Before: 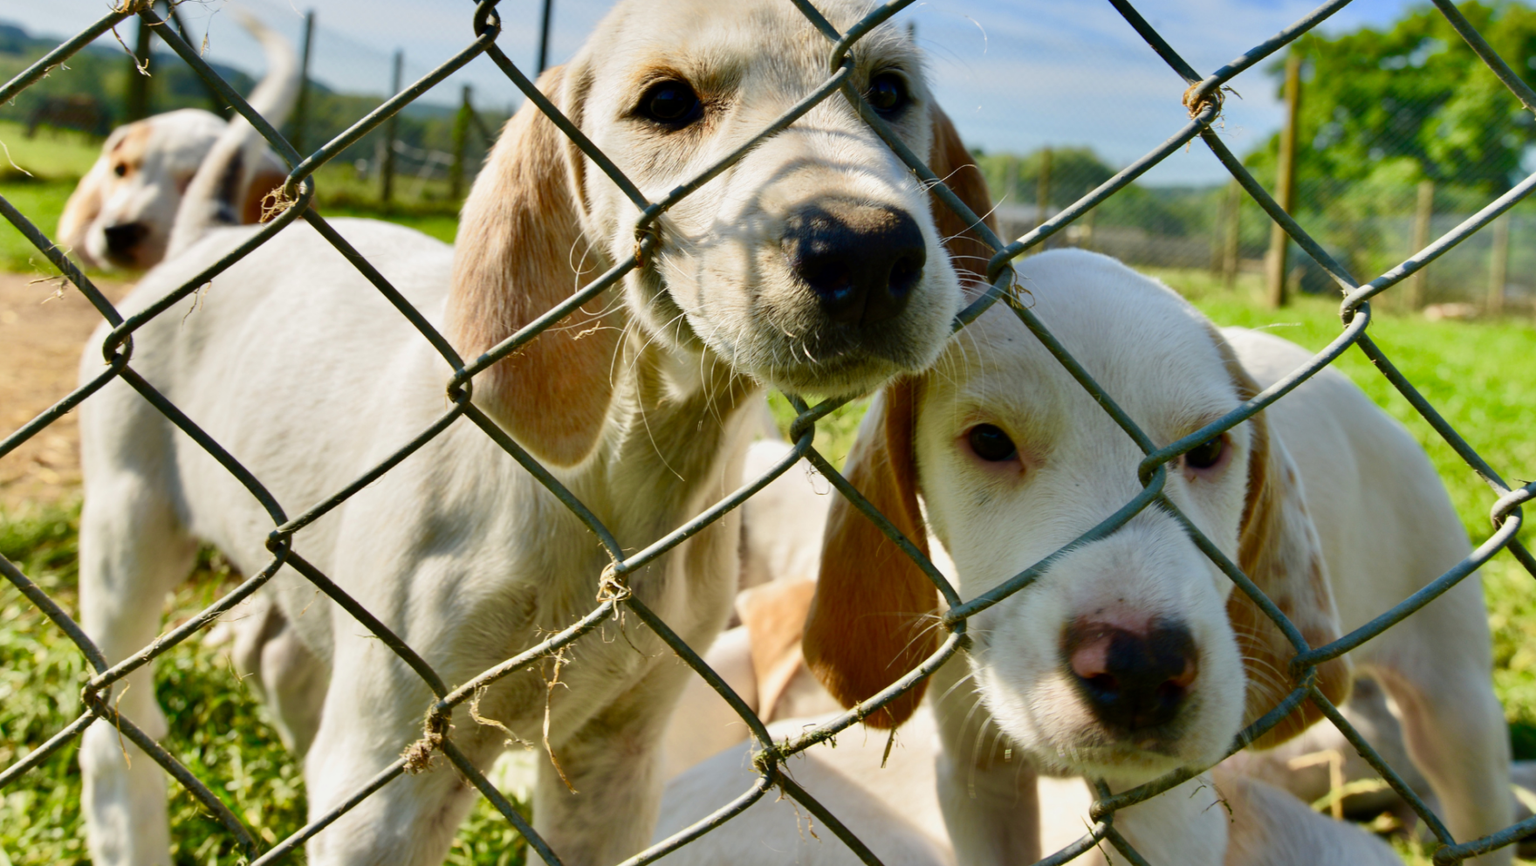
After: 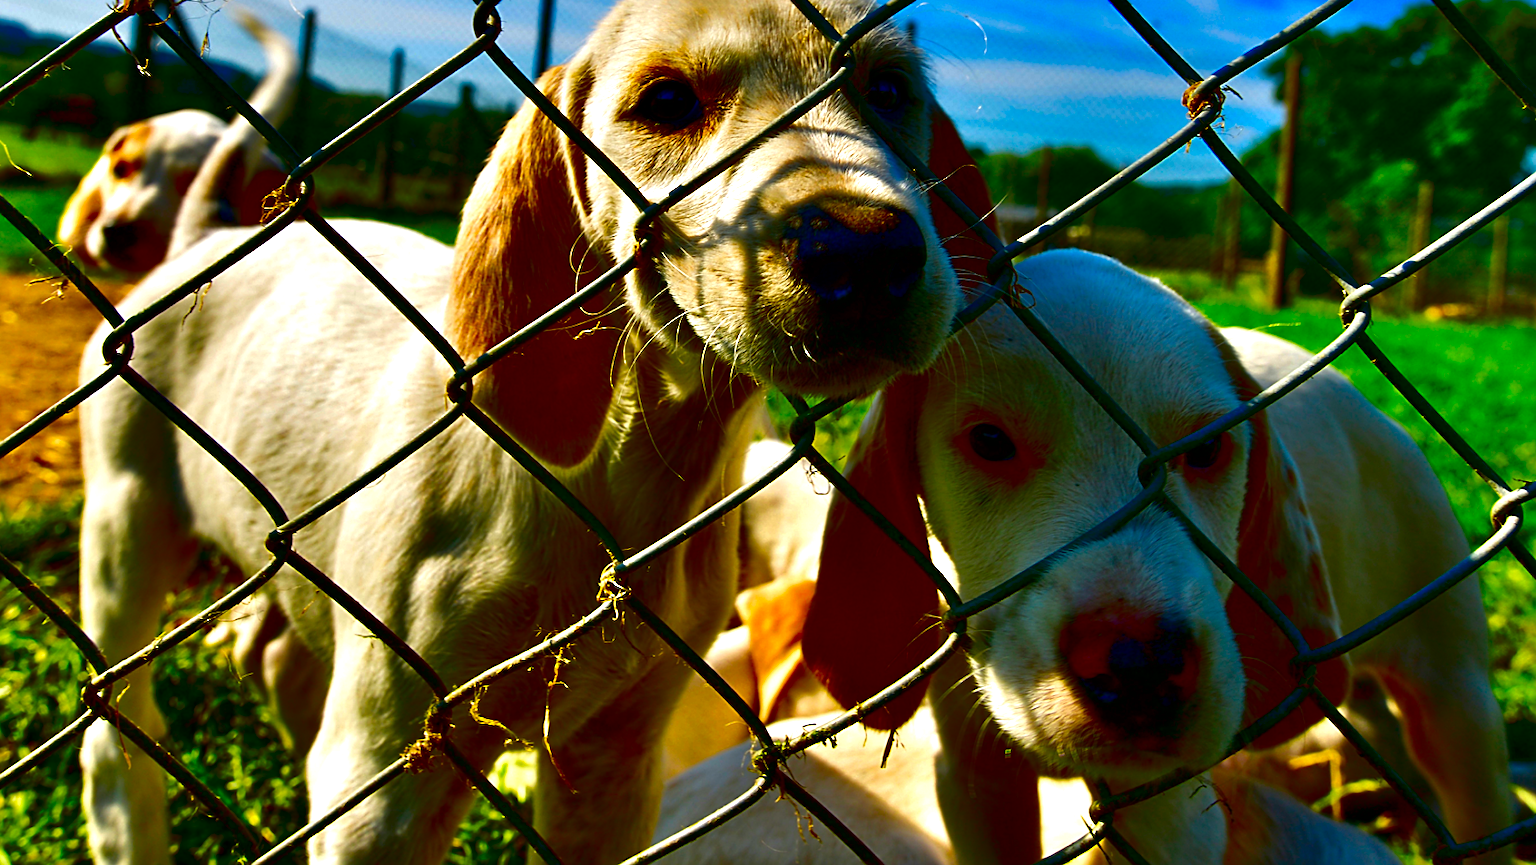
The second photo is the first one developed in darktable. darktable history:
sharpen: on, module defaults
contrast brightness saturation: brightness -1, saturation 1
rotate and perspective: automatic cropping off
color balance rgb: perceptual saturation grading › global saturation 36%, perceptual brilliance grading › global brilliance 10%, global vibrance 20%
